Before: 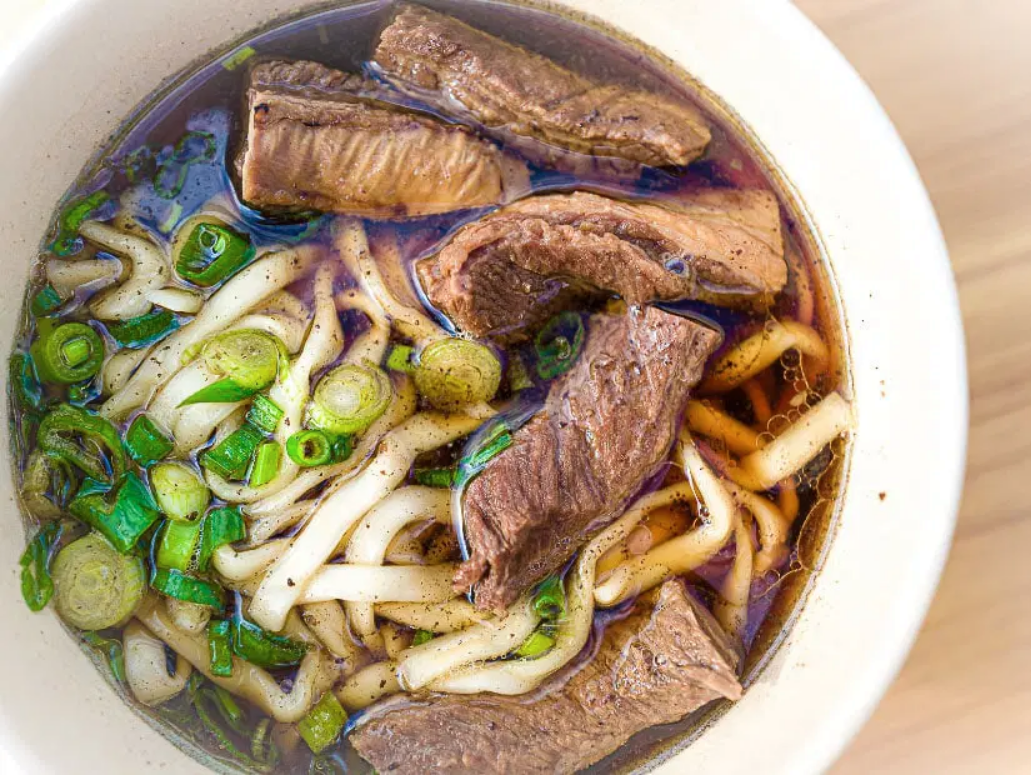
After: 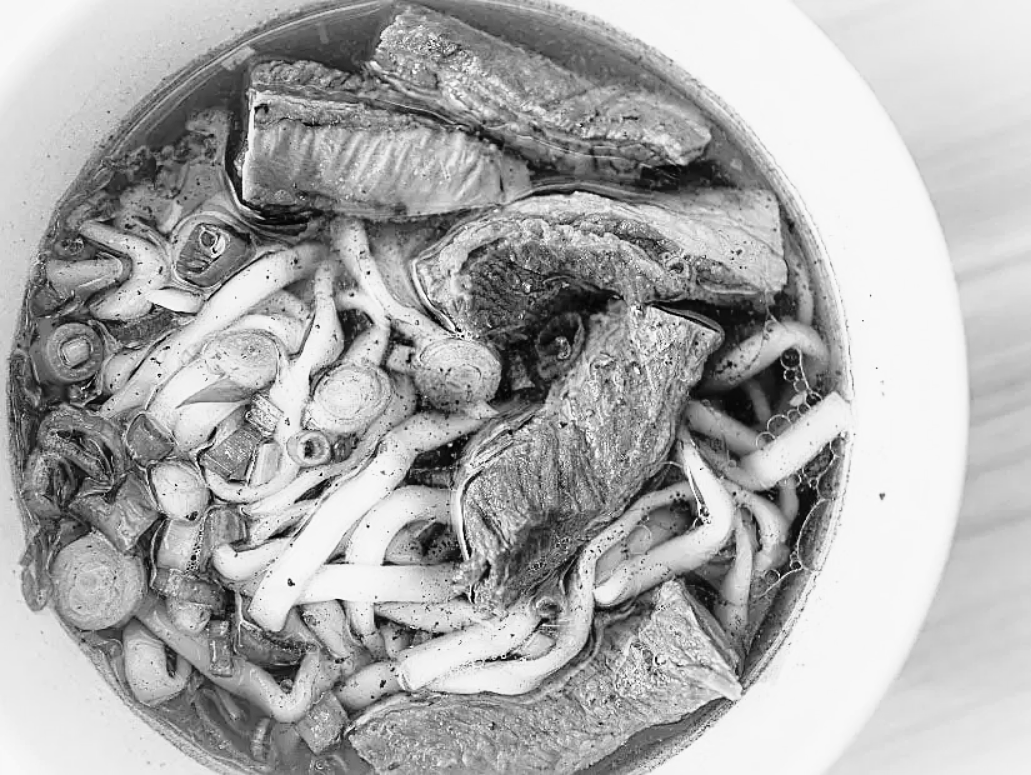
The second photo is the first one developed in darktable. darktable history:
sharpen: on, module defaults
tone curve: curves: ch0 [(0, 0.013) (0.129, 0.1) (0.327, 0.382) (0.489, 0.573) (0.66, 0.748) (0.858, 0.926) (1, 0.977)]; ch1 [(0, 0) (0.353, 0.344) (0.45, 0.46) (0.498, 0.498) (0.521, 0.512) (0.563, 0.559) (0.592, 0.578) (0.647, 0.657) (1, 1)]; ch2 [(0, 0) (0.333, 0.346) (0.375, 0.375) (0.424, 0.43) (0.476, 0.492) (0.502, 0.502) (0.524, 0.531) (0.579, 0.61) (0.612, 0.644) (0.66, 0.715) (1, 1)], color space Lab, independent channels, preserve colors none
monochrome: on, module defaults
